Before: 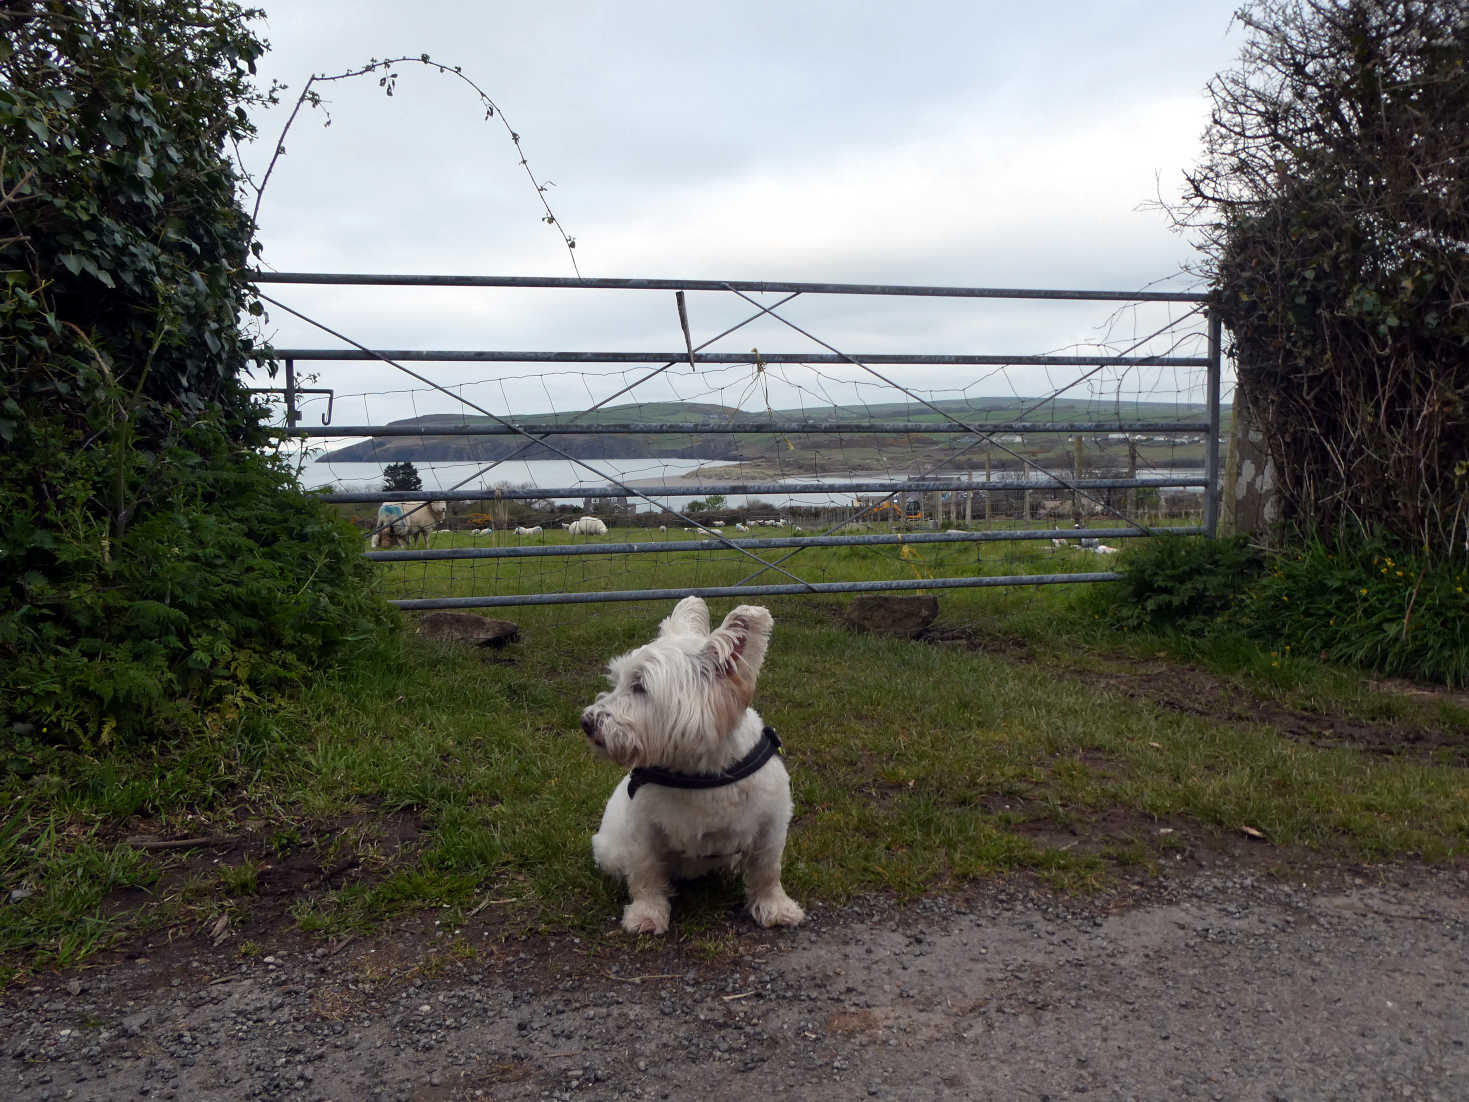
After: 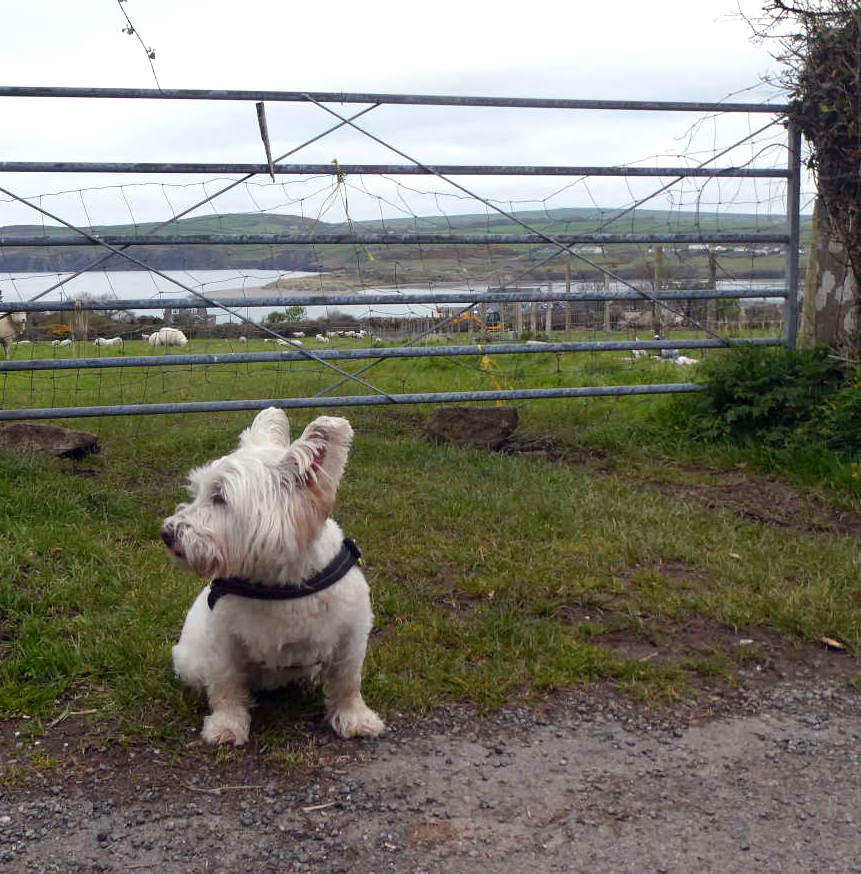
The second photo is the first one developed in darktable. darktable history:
crop and rotate: left 28.598%, top 17.16%, right 12.782%, bottom 3.483%
levels: levels [0, 0.435, 0.917]
